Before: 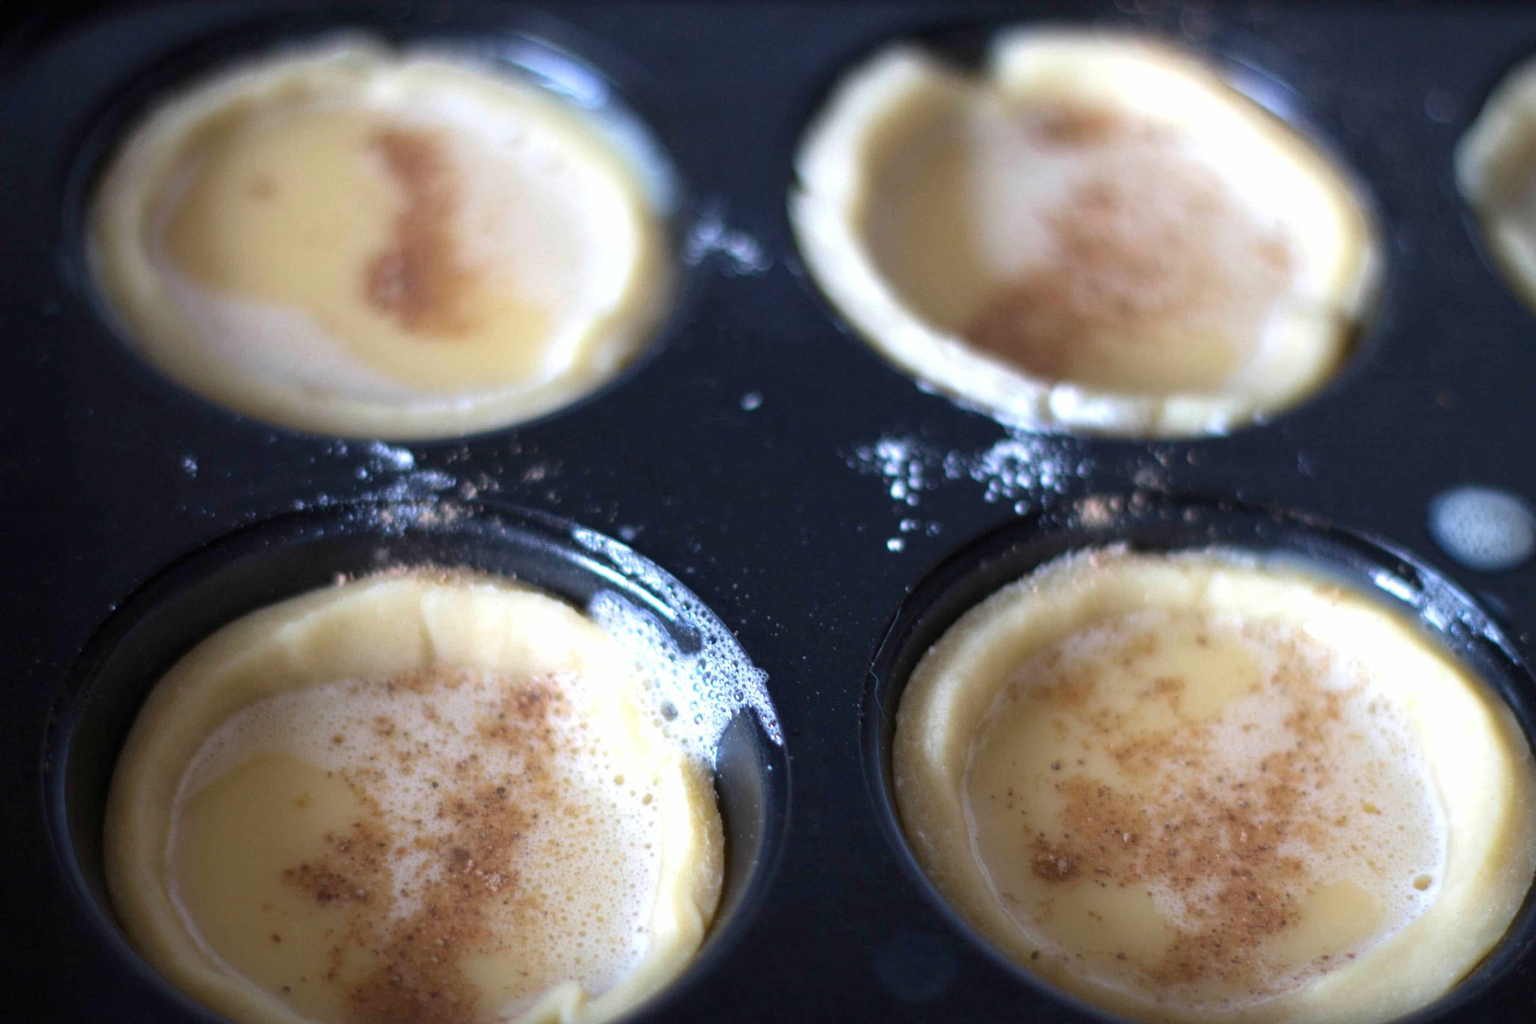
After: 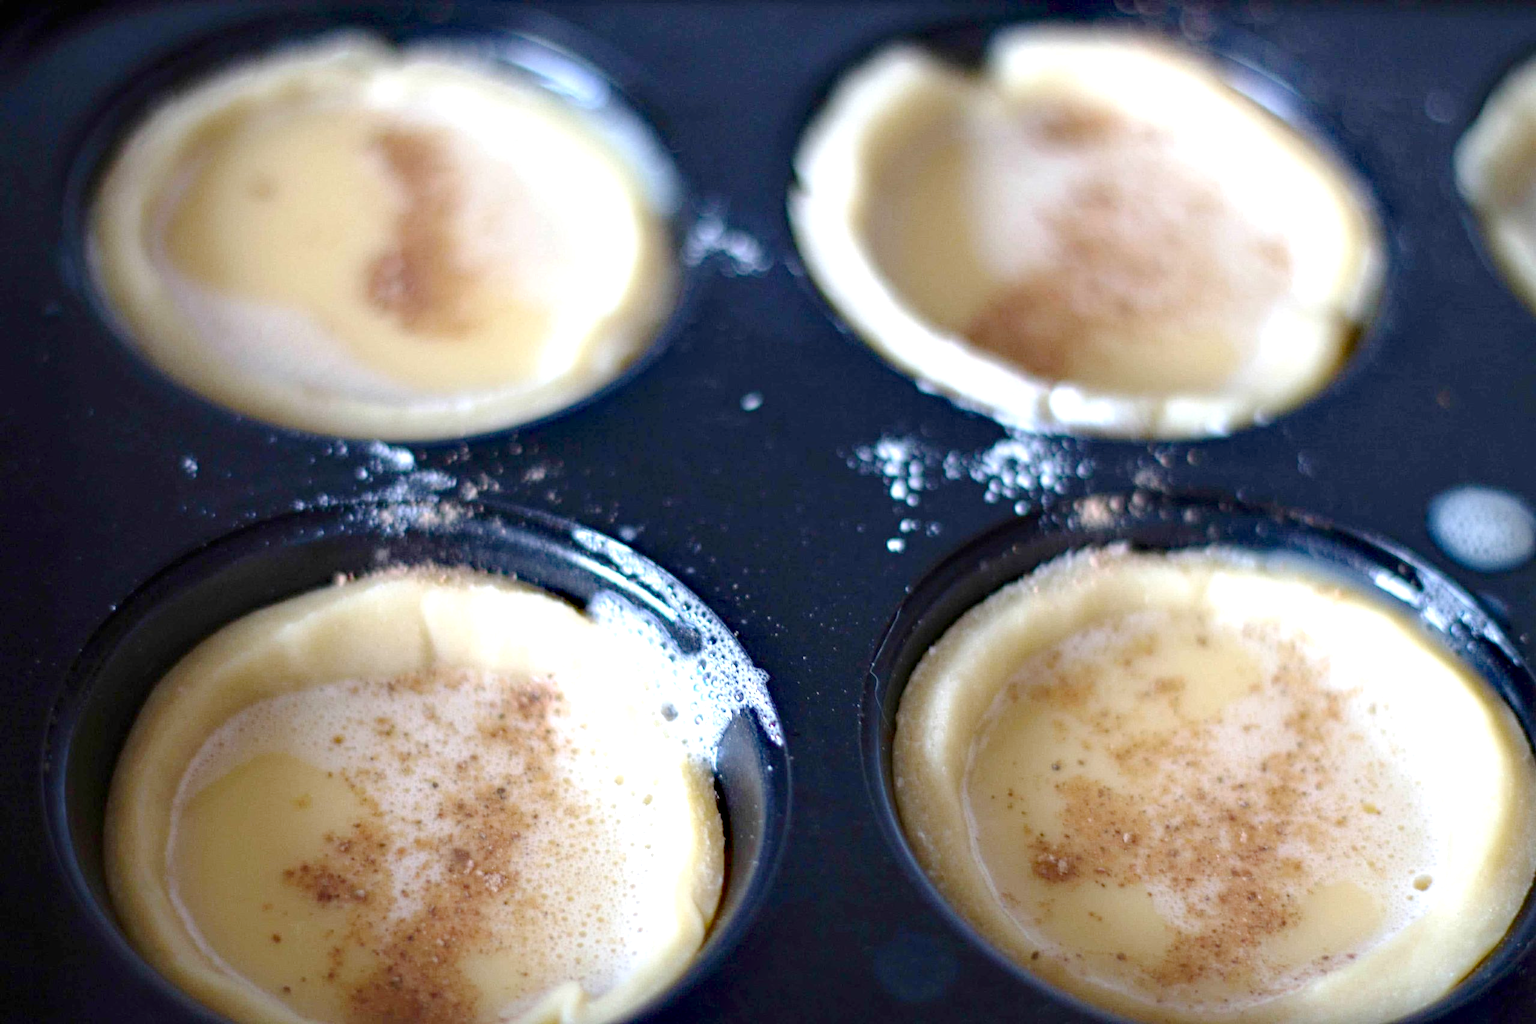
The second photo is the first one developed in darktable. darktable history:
base curve: curves: ch0 [(0, 0) (0.158, 0.273) (0.879, 0.895) (1, 1)], fusion 1, preserve colors none
contrast brightness saturation: brightness -0.099
haze removal: compatibility mode true, adaptive false
